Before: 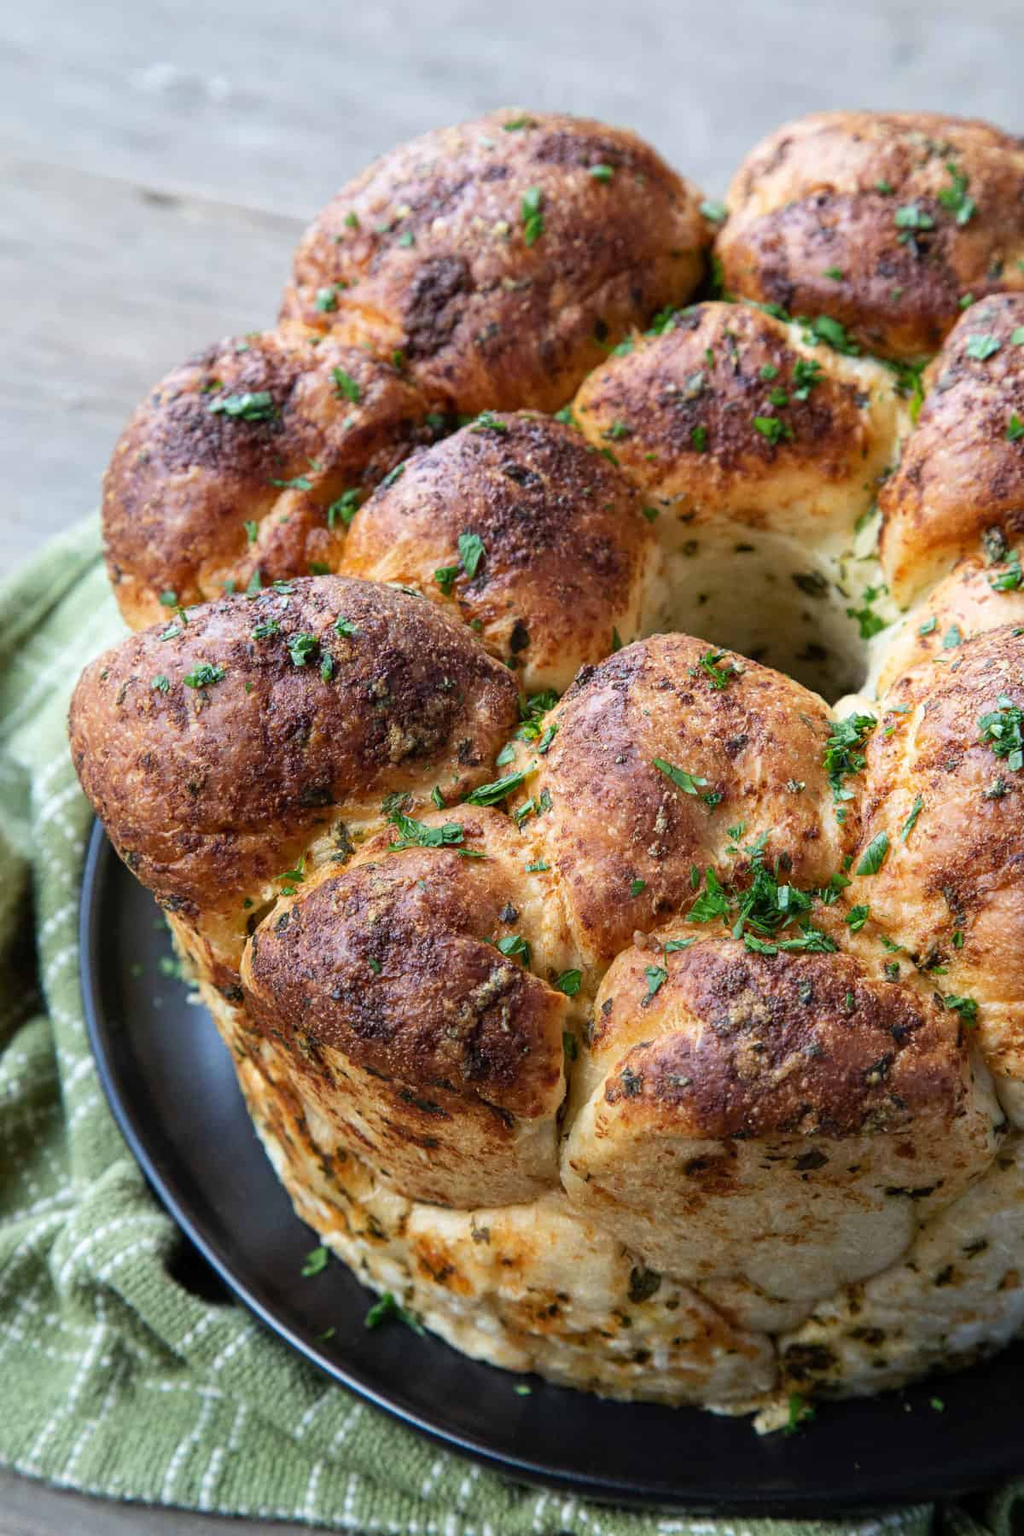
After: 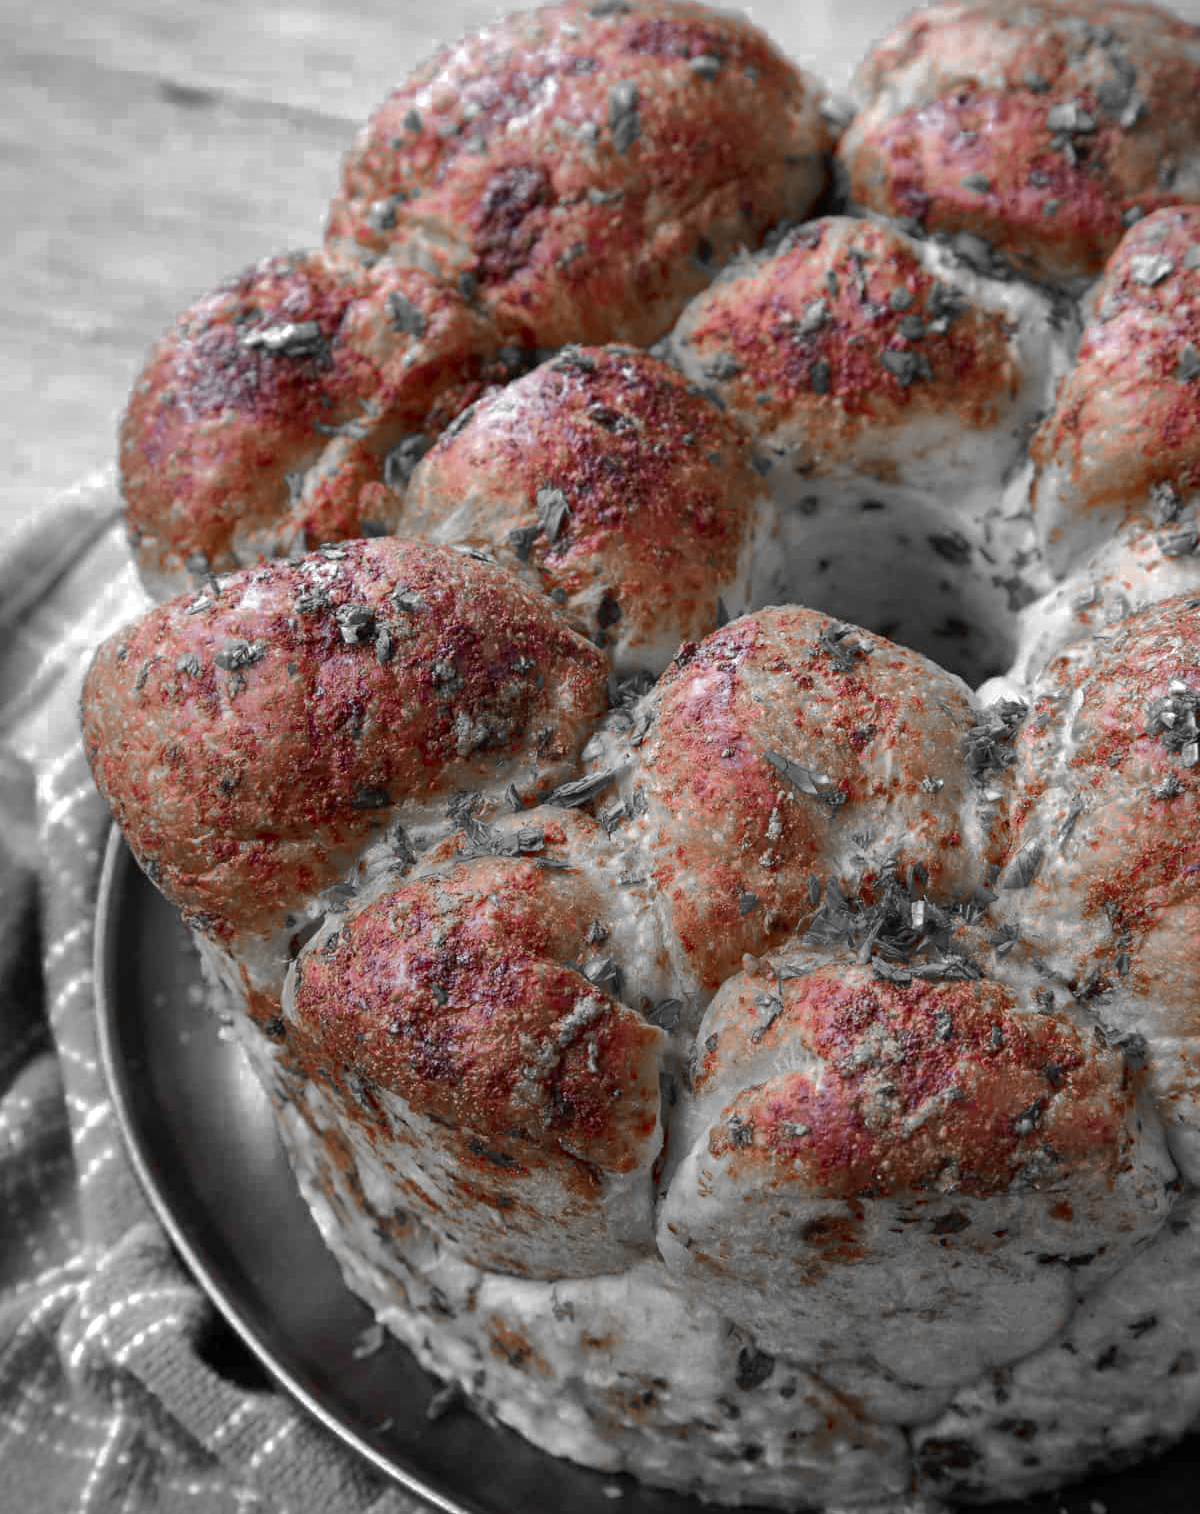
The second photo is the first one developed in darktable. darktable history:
exposure: exposure 0.085 EV, compensate exposure bias true, compensate highlight preservation false
color zones: curves: ch0 [(0, 0.352) (0.143, 0.407) (0.286, 0.386) (0.429, 0.431) (0.571, 0.829) (0.714, 0.853) (0.857, 0.833) (1, 0.352)]; ch1 [(0, 0.604) (0.072, 0.726) (0.096, 0.608) (0.205, 0.007) (0.571, -0.006) (0.839, -0.013) (0.857, -0.012) (1, 0.604)]
vignetting: fall-off start 91.85%, brightness -0.461, saturation -0.298, unbound false
crop: top 7.619%, bottom 8.247%
shadows and highlights: shadows 39.75, highlights -60.04
